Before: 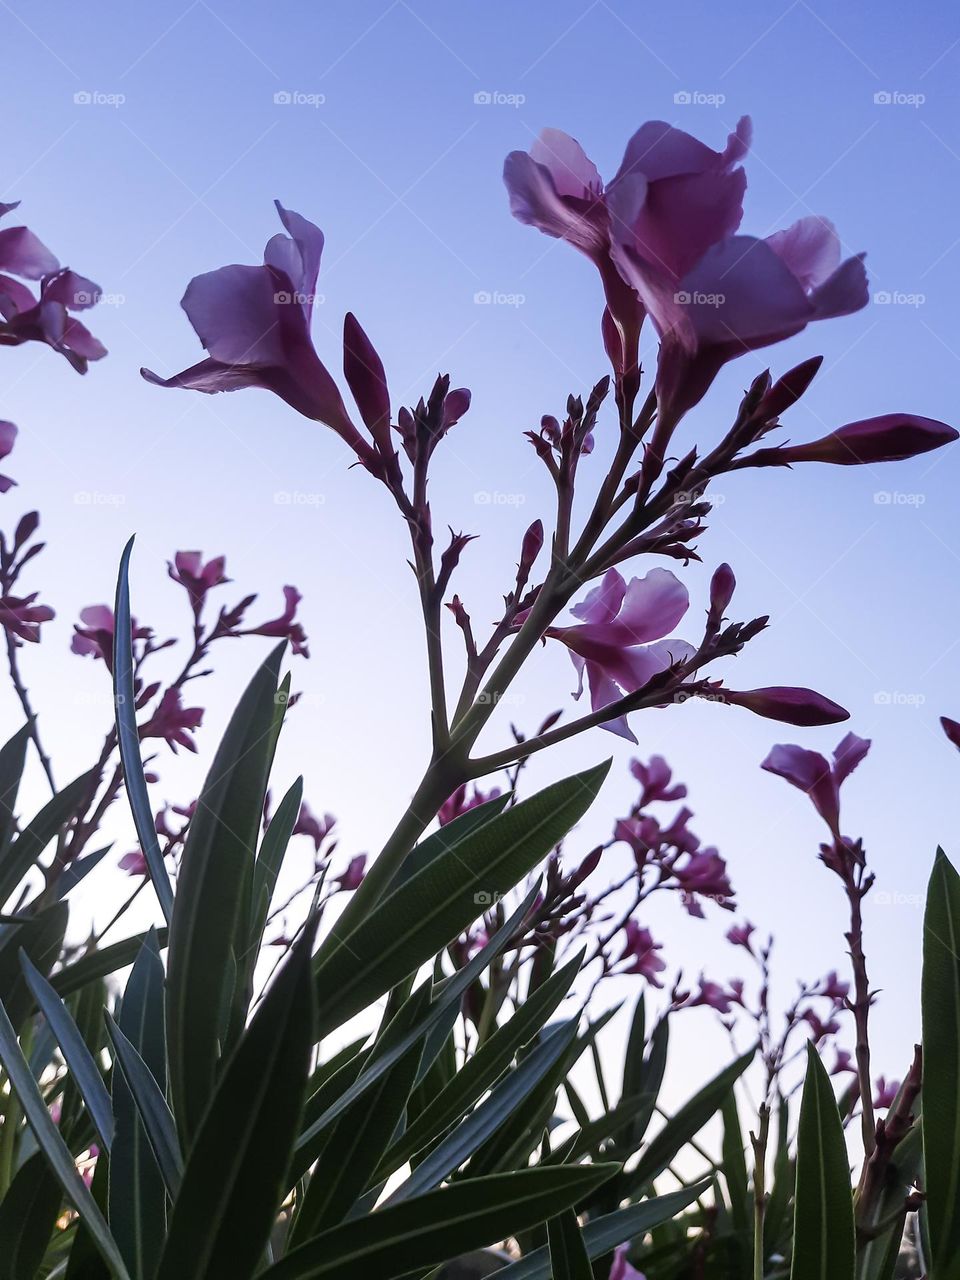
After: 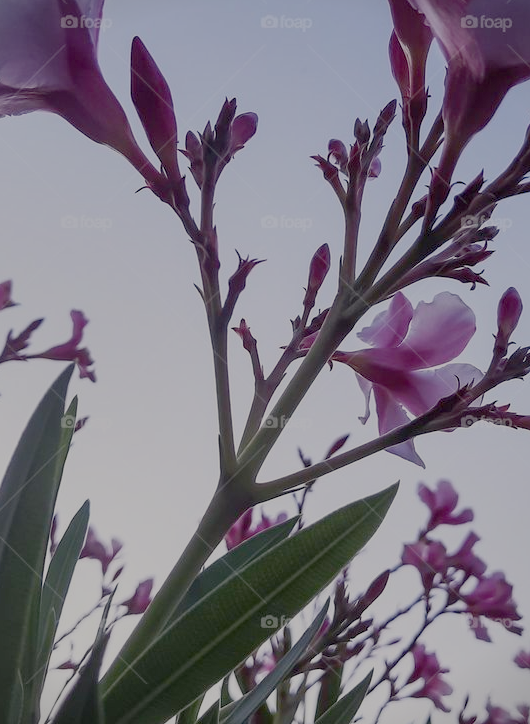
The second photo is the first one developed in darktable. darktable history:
vignetting: fall-off start 99.75%, unbound false
crop and rotate: left 22.24%, top 21.603%, right 22.536%, bottom 21.806%
color balance rgb: highlights gain › chroma 1.029%, highlights gain › hue 67.92°, global offset › hue 172.47°, linear chroma grading › global chroma 8.759%, perceptual saturation grading › global saturation 19.428%, perceptual brilliance grading › global brilliance 14.676%, perceptual brilliance grading › shadows -34.415%
local contrast: highlights 103%, shadows 99%, detail 120%, midtone range 0.2
filmic rgb: black relative exposure -13.91 EV, white relative exposure 7.98 EV, hardness 3.74, latitude 49.99%, contrast 0.515, preserve chrominance no, color science v5 (2021)
shadows and highlights: shadows 5.02, soften with gaussian
